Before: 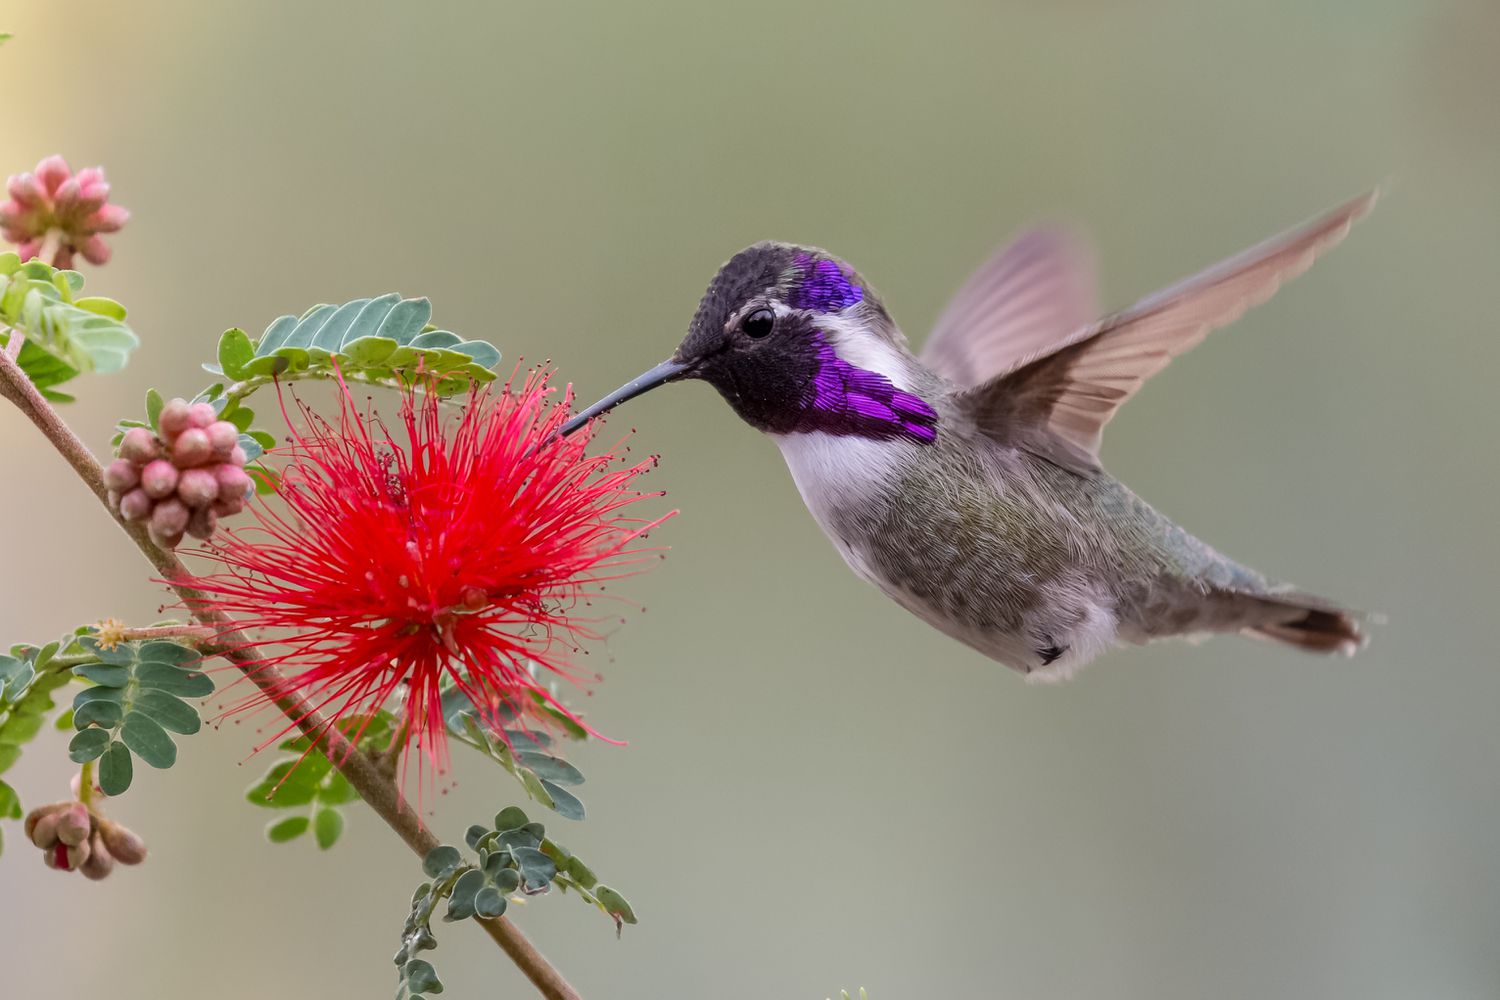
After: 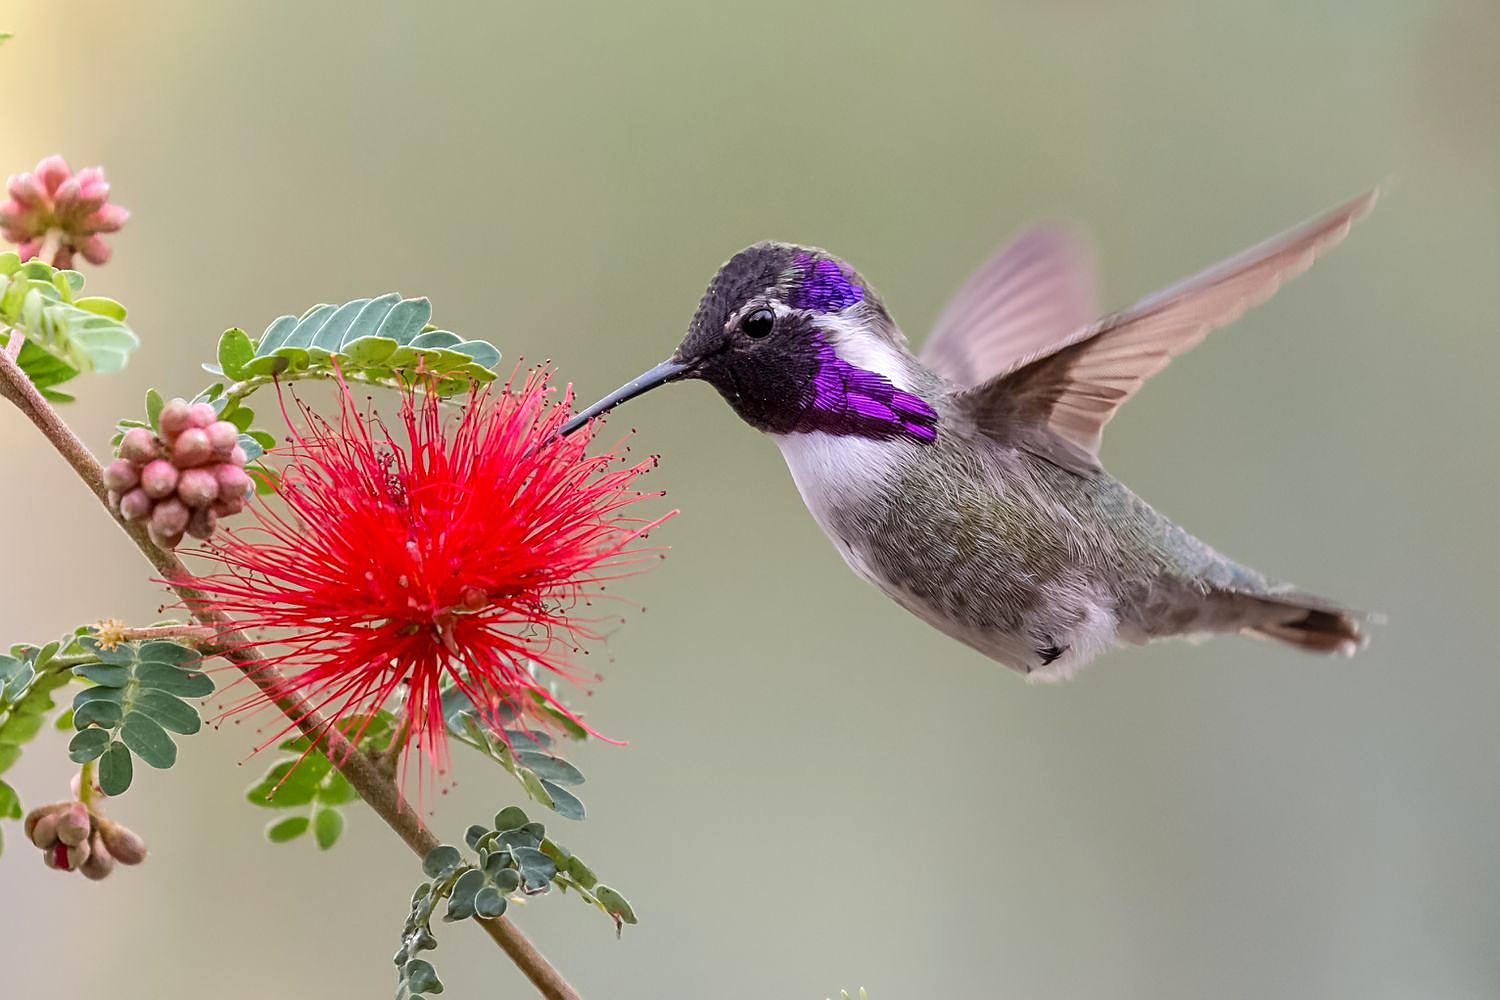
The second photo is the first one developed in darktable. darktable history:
exposure: exposure 0.236 EV, compensate highlight preservation false
sharpen: on, module defaults
